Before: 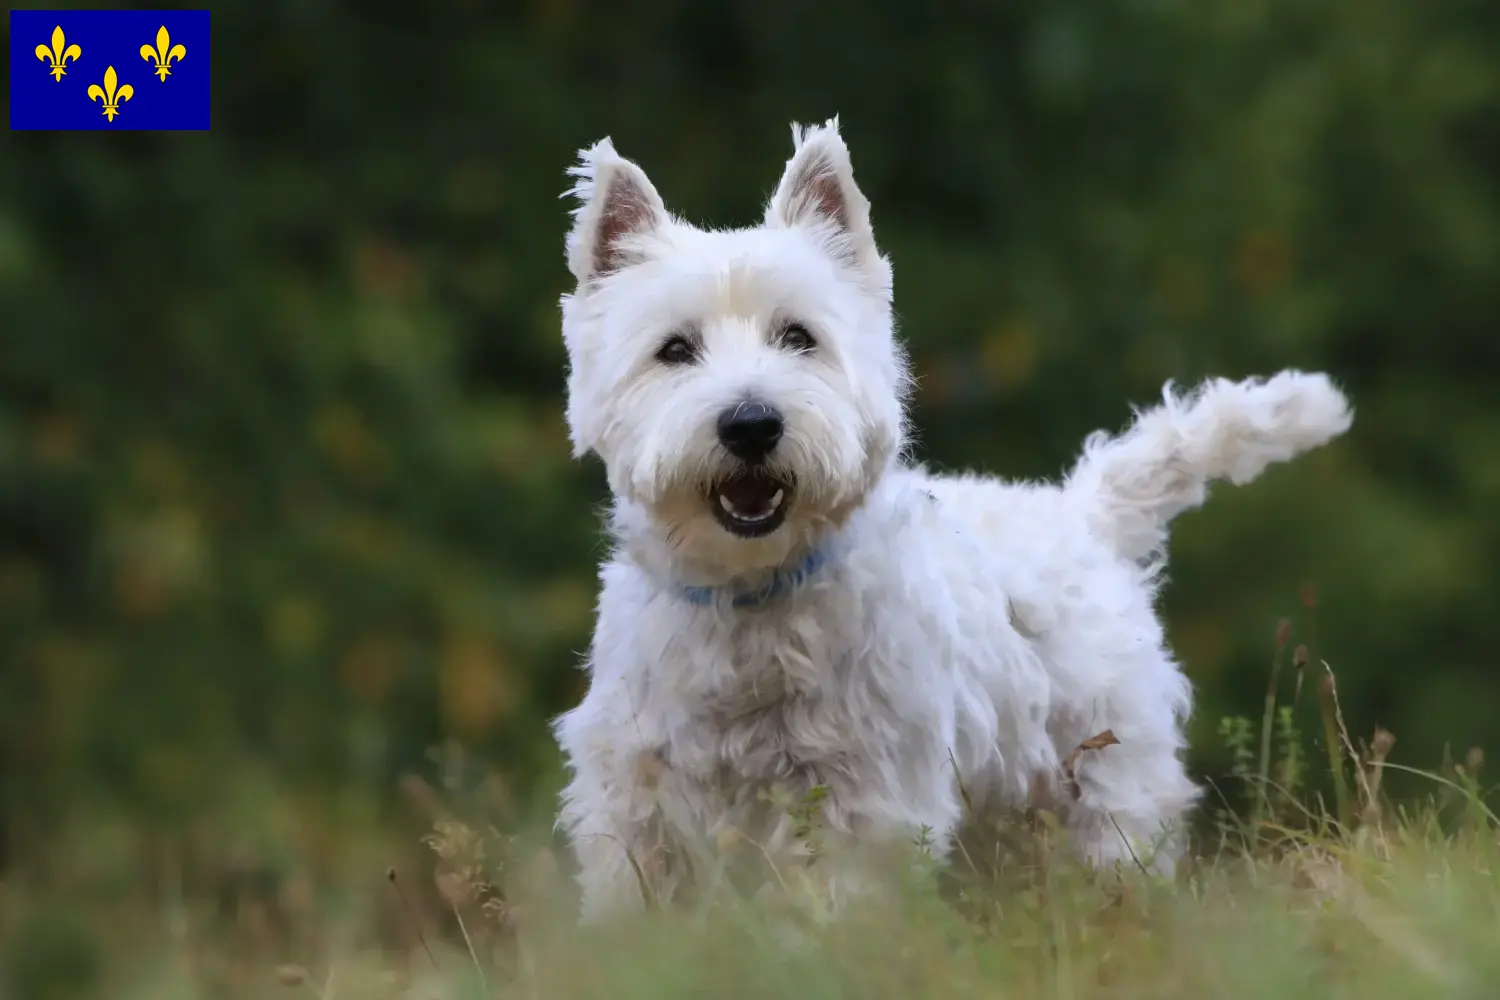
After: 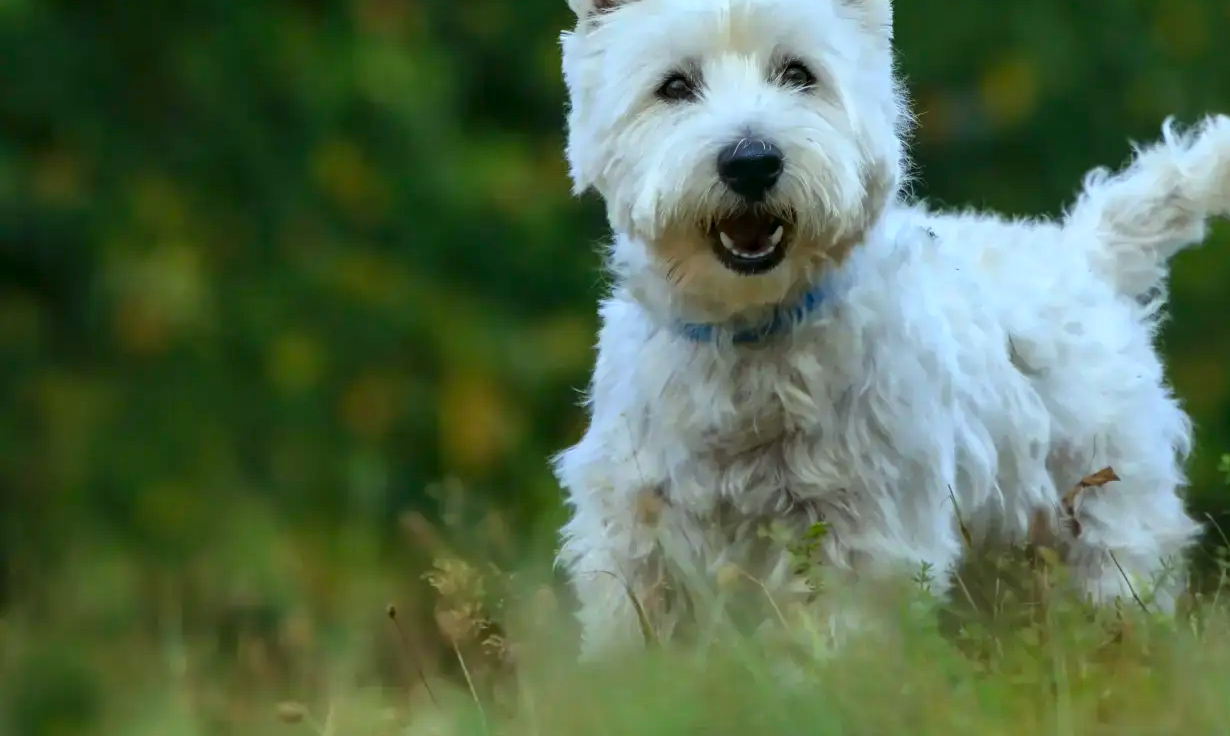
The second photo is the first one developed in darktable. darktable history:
crop: top 26.396%, right 17.948%
color correction: highlights a* -7.47, highlights b* 0.897, shadows a* -2.96, saturation 1.44
local contrast: detail 130%
